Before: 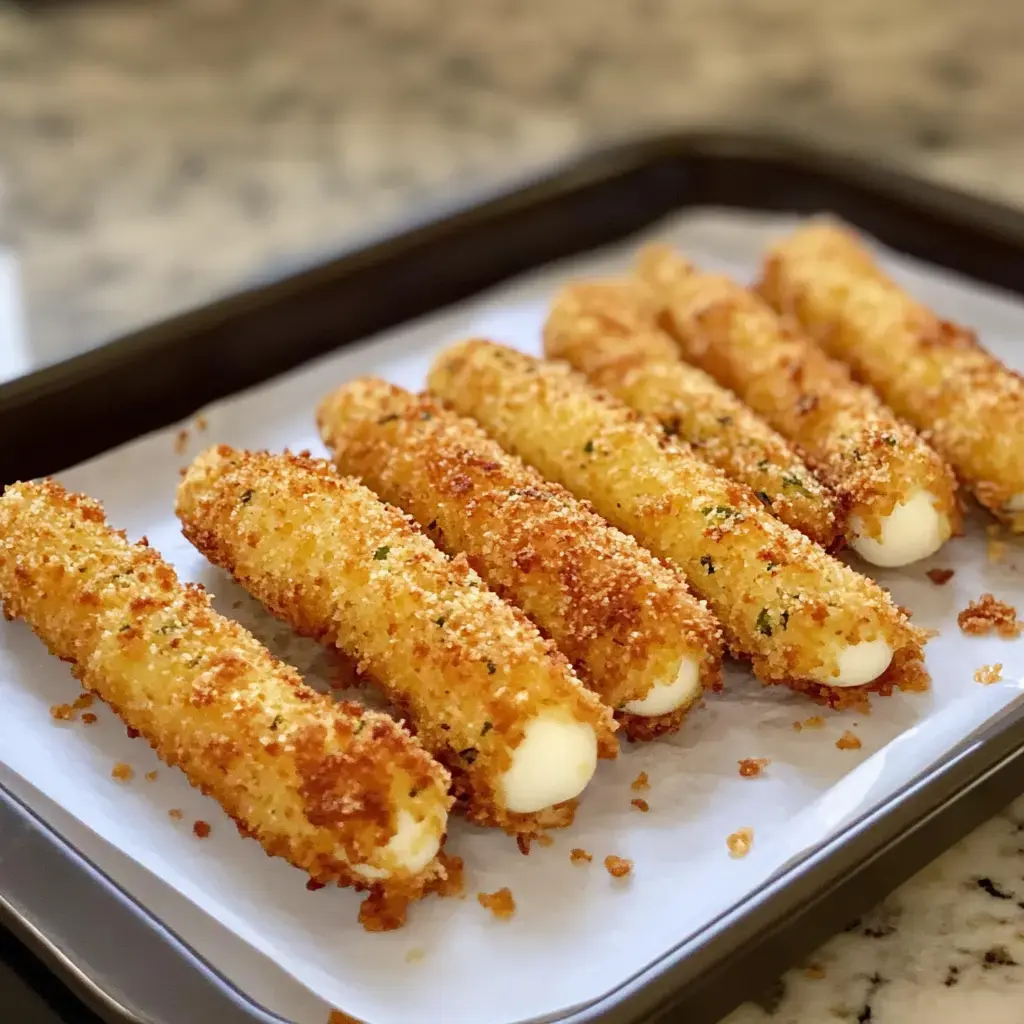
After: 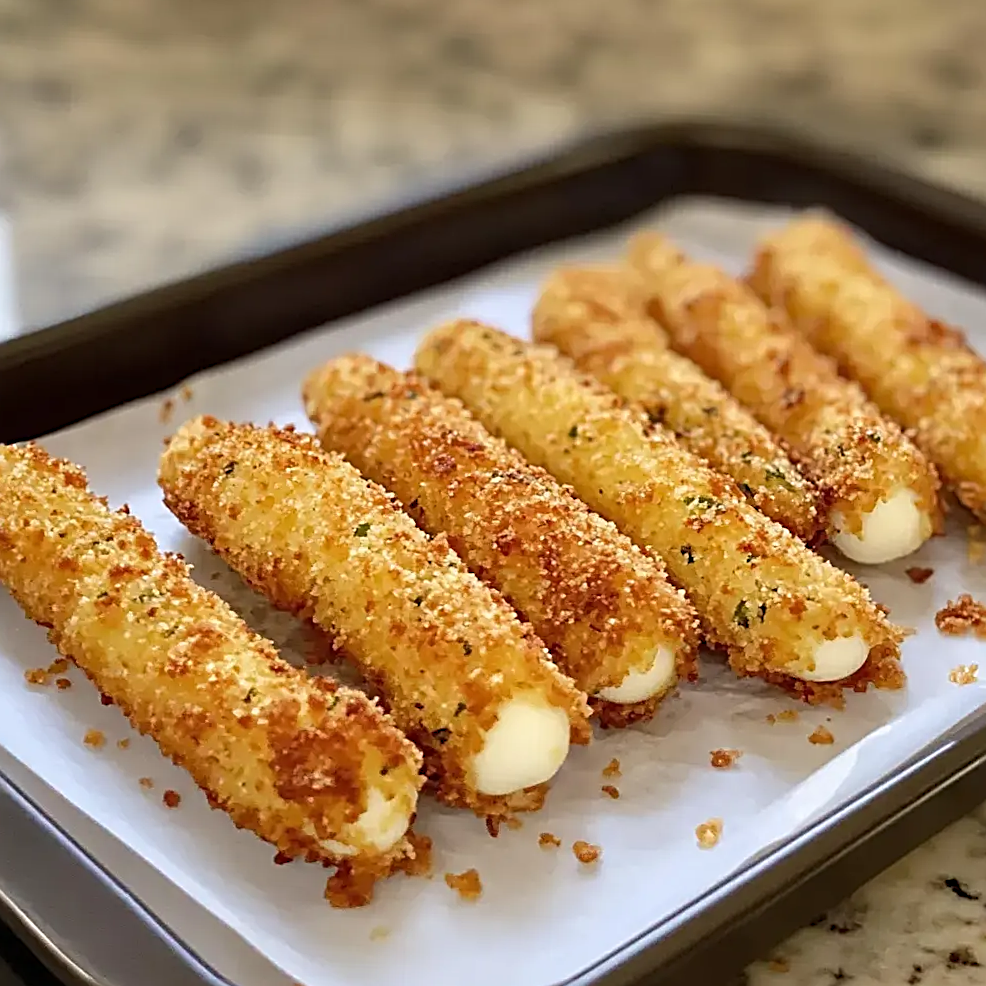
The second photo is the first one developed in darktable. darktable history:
sharpen: radius 2.56, amount 0.648
crop and rotate: angle -2.23°
